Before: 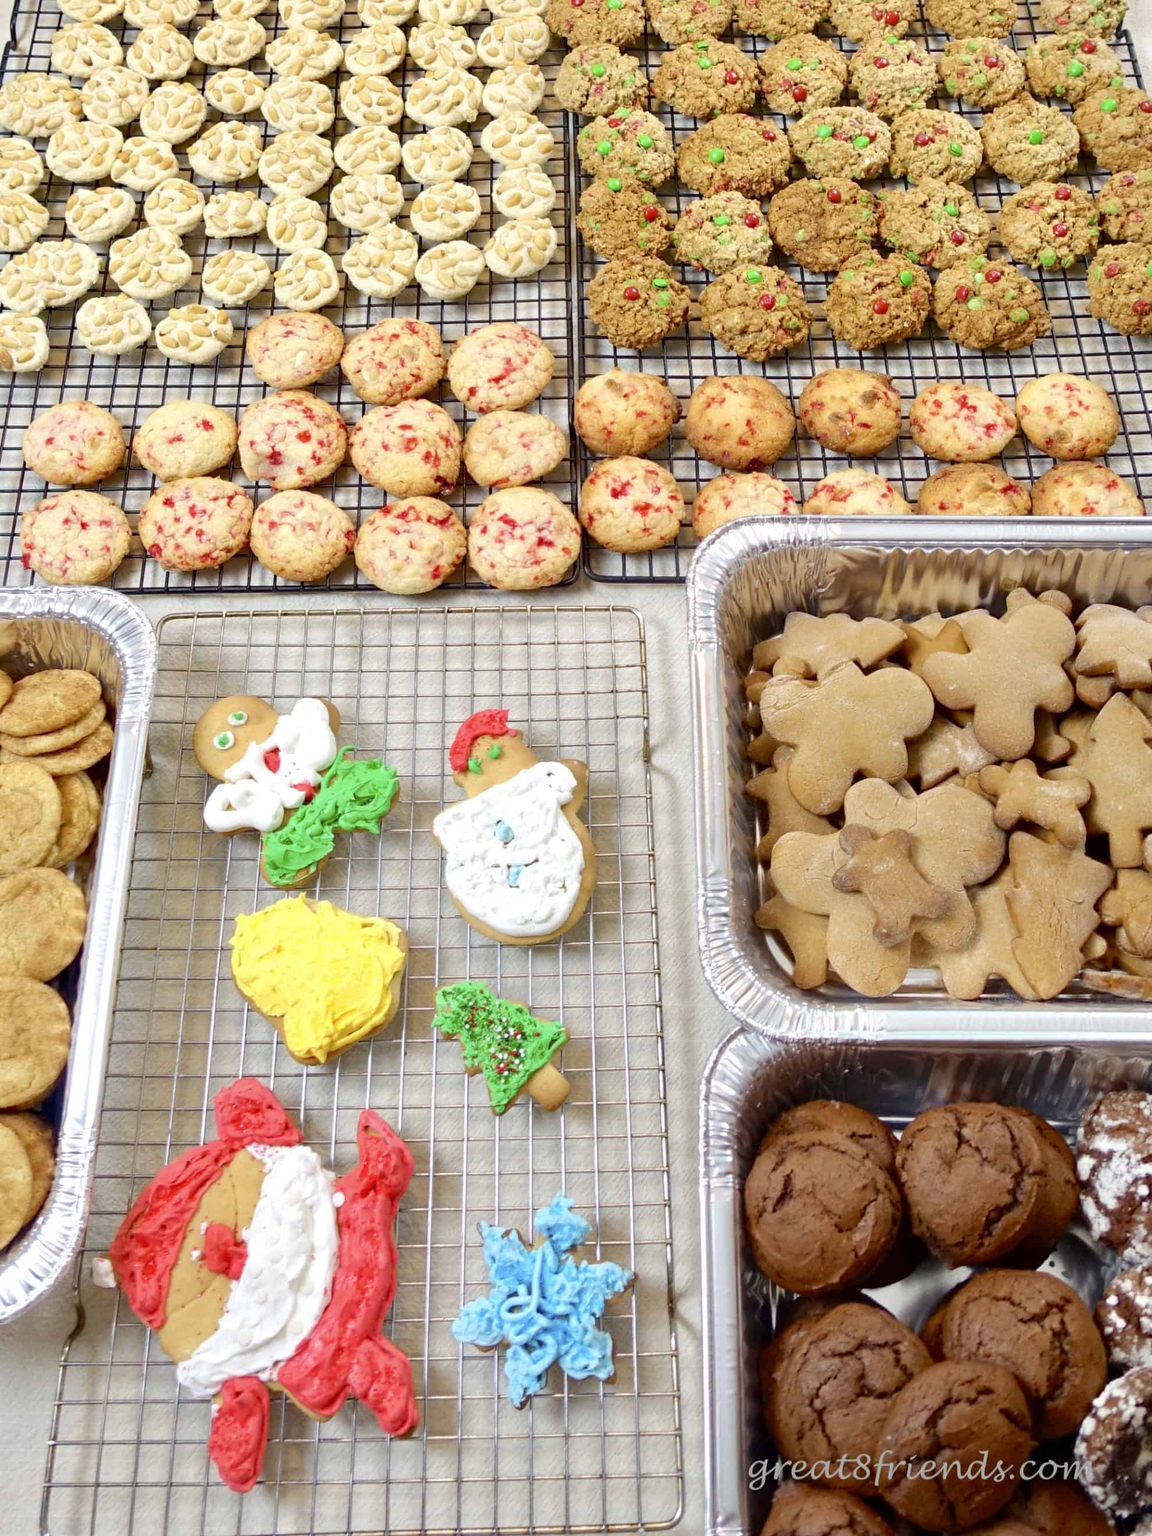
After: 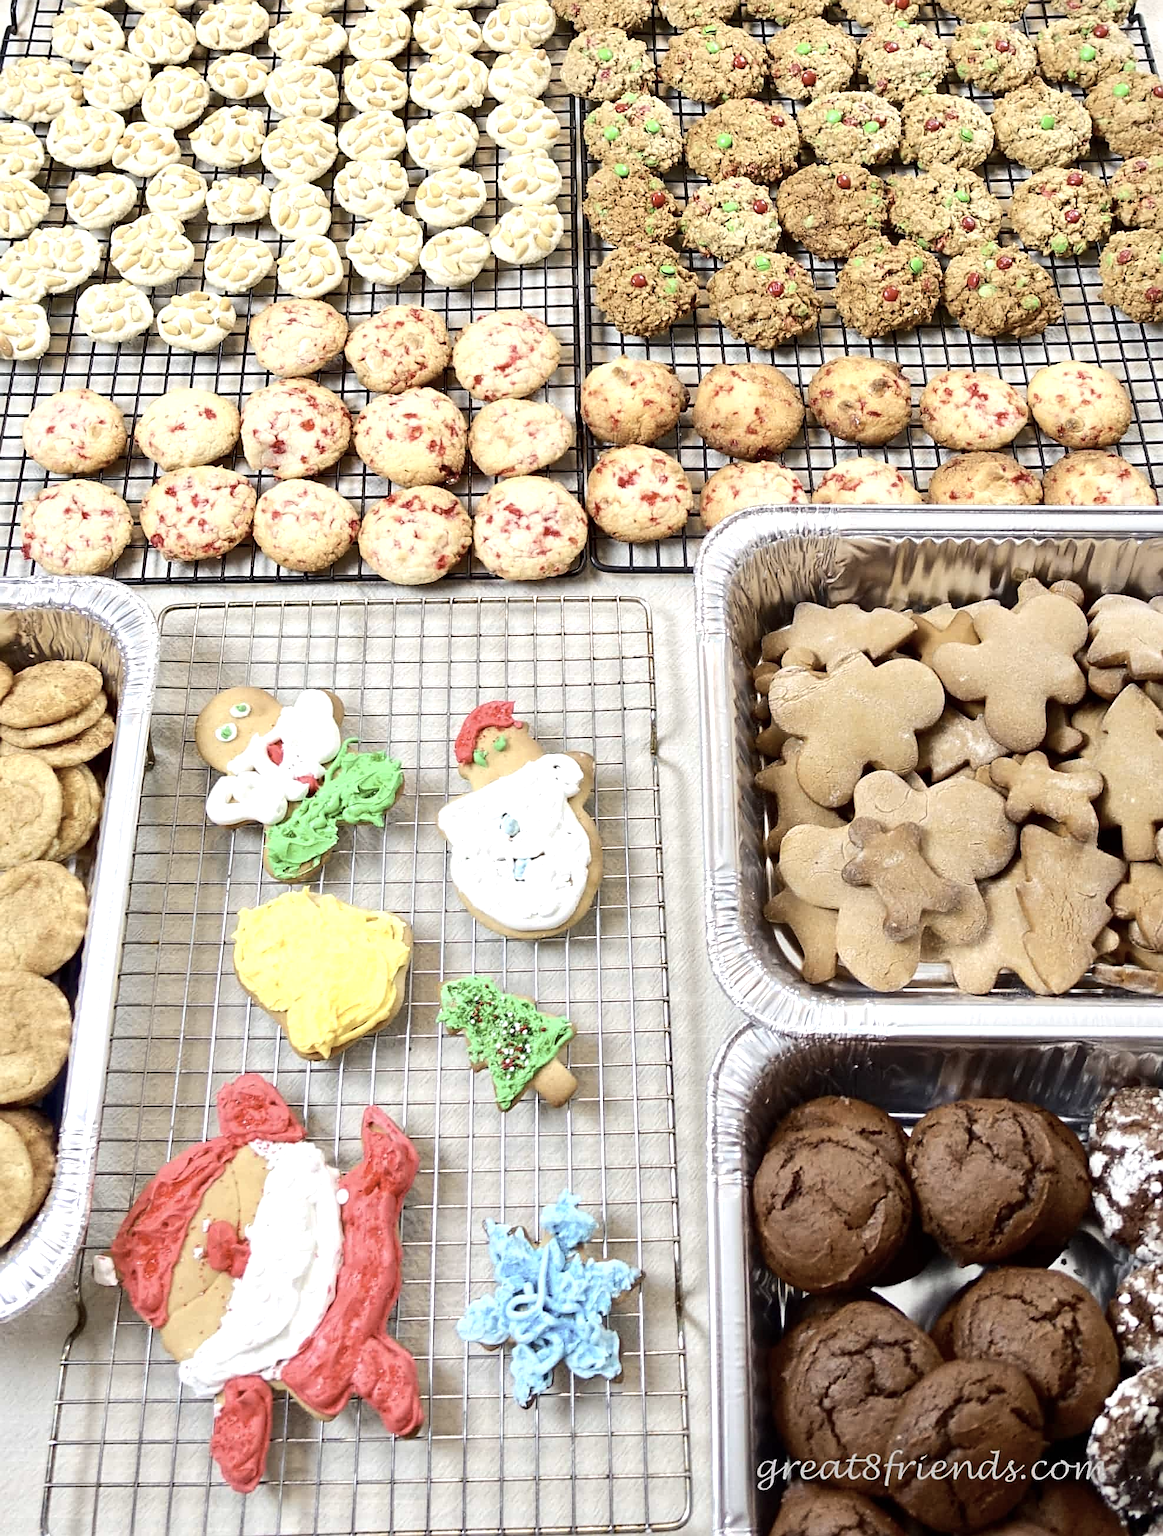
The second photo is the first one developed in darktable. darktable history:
contrast brightness saturation: contrast 0.104, saturation -0.281
crop: top 1.076%, right 0.094%
tone equalizer: -8 EV -0.421 EV, -7 EV -0.378 EV, -6 EV -0.318 EV, -5 EV -0.2 EV, -3 EV 0.246 EV, -2 EV 0.351 EV, -1 EV 0.404 EV, +0 EV 0.398 EV, edges refinement/feathering 500, mask exposure compensation -1.57 EV, preserve details no
sharpen: on, module defaults
